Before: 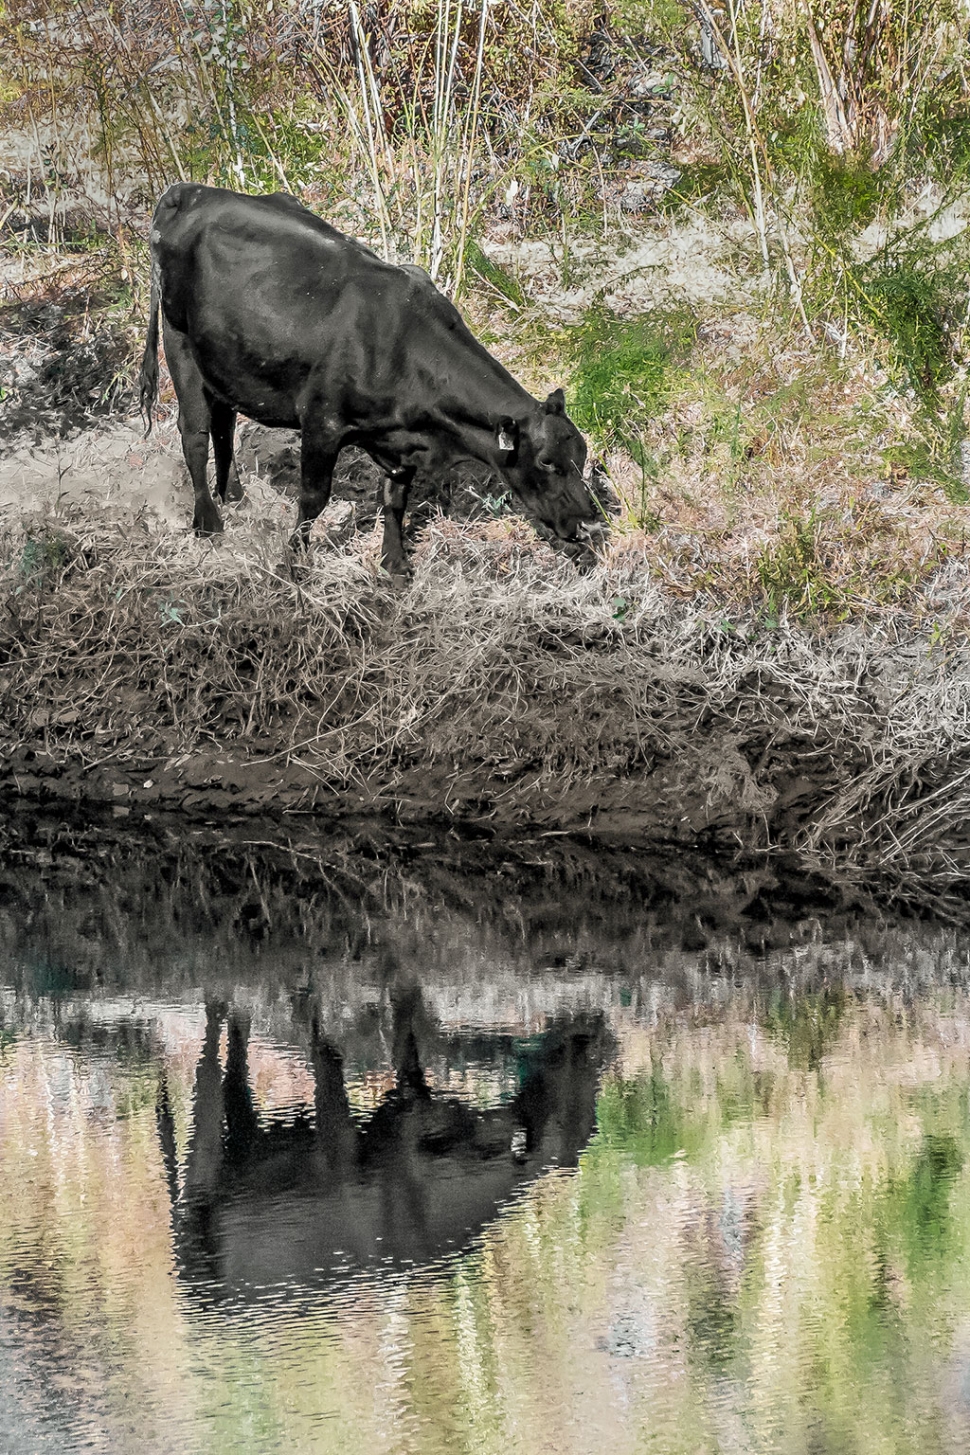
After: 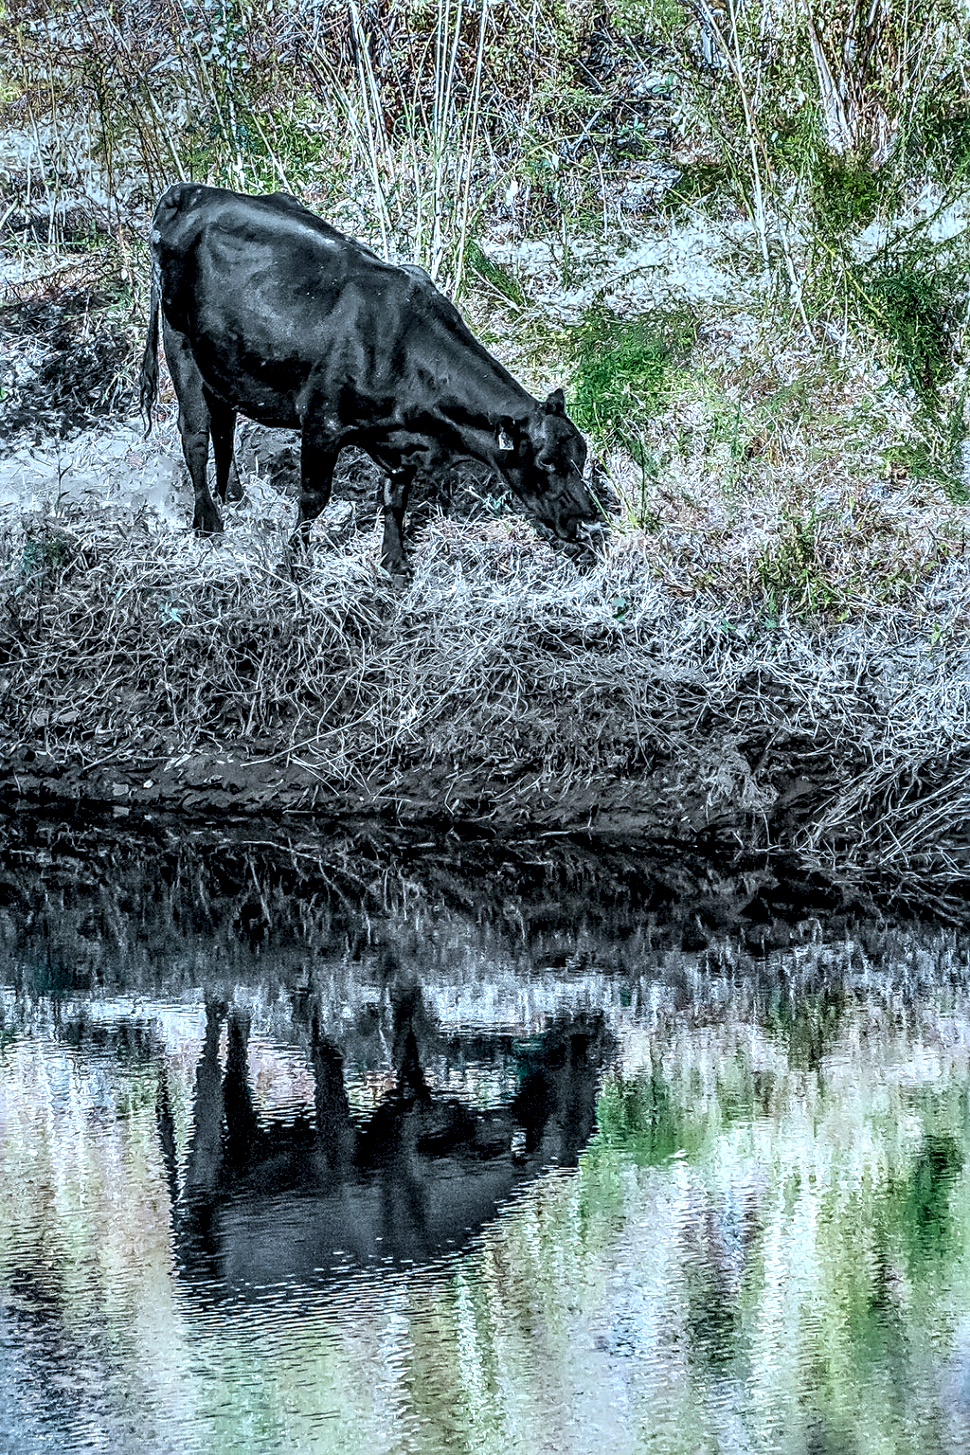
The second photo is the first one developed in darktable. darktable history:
local contrast: highlights 19%, detail 186%
sharpen: on, module defaults
color calibration: x 0.396, y 0.386, temperature 3669 K
